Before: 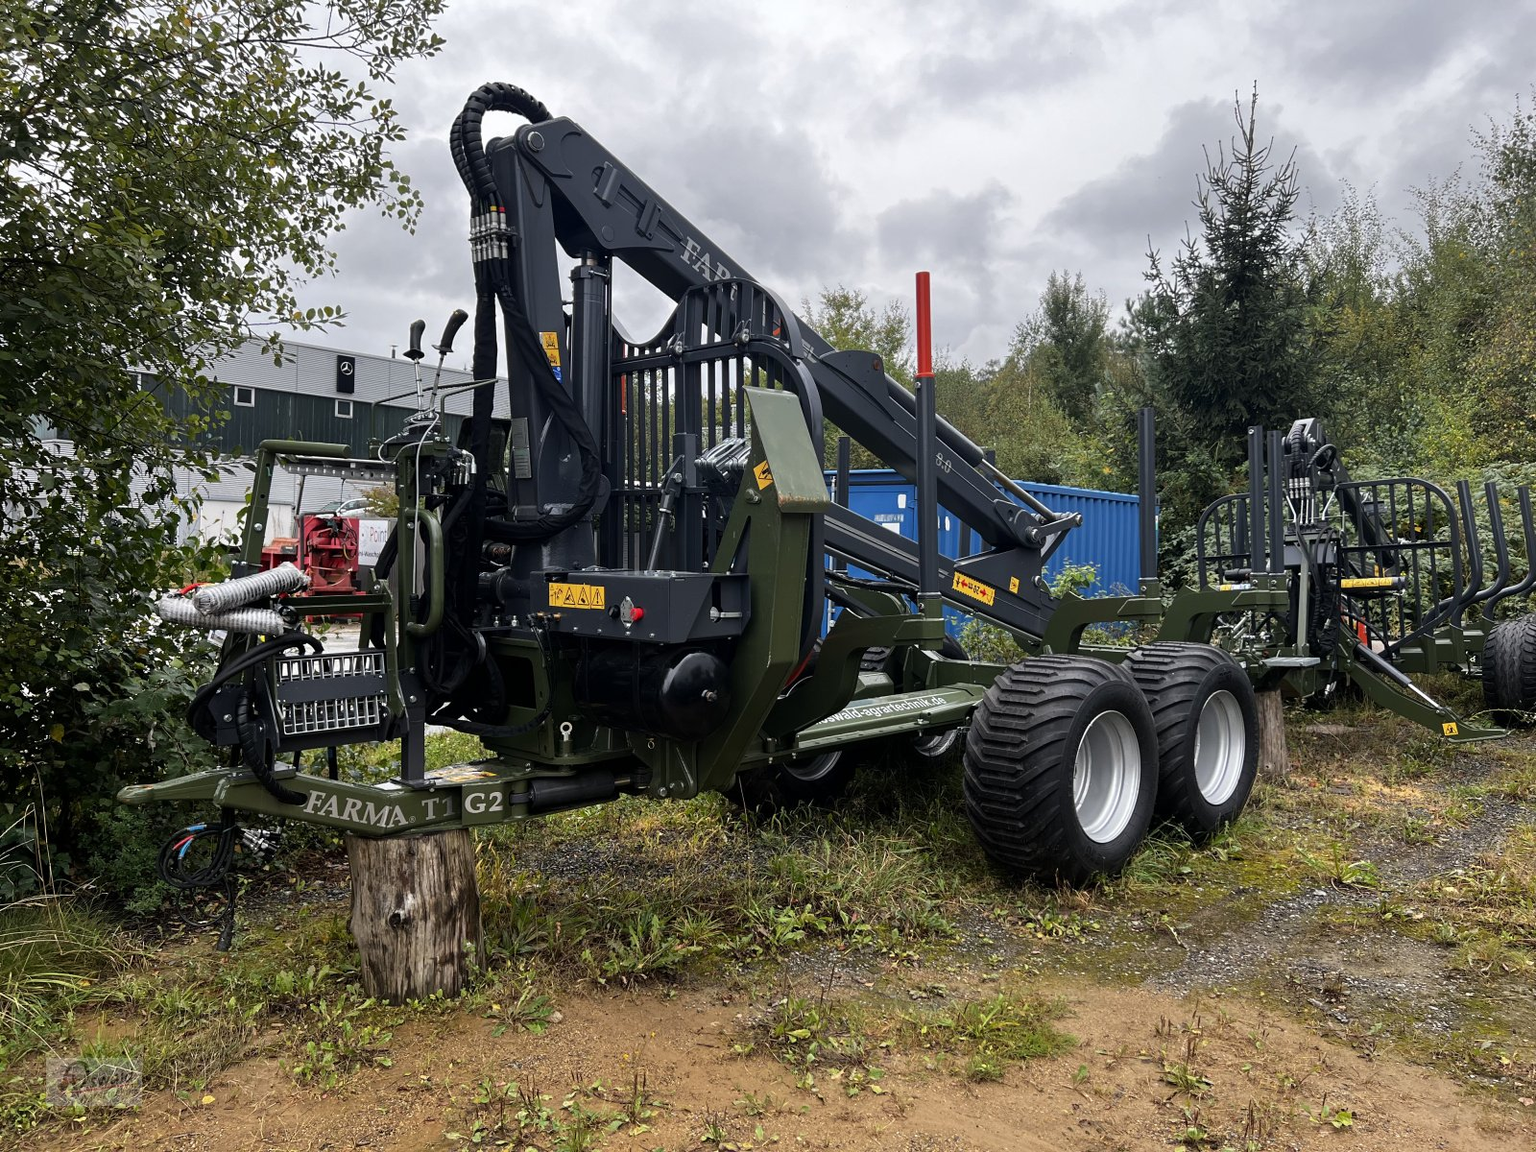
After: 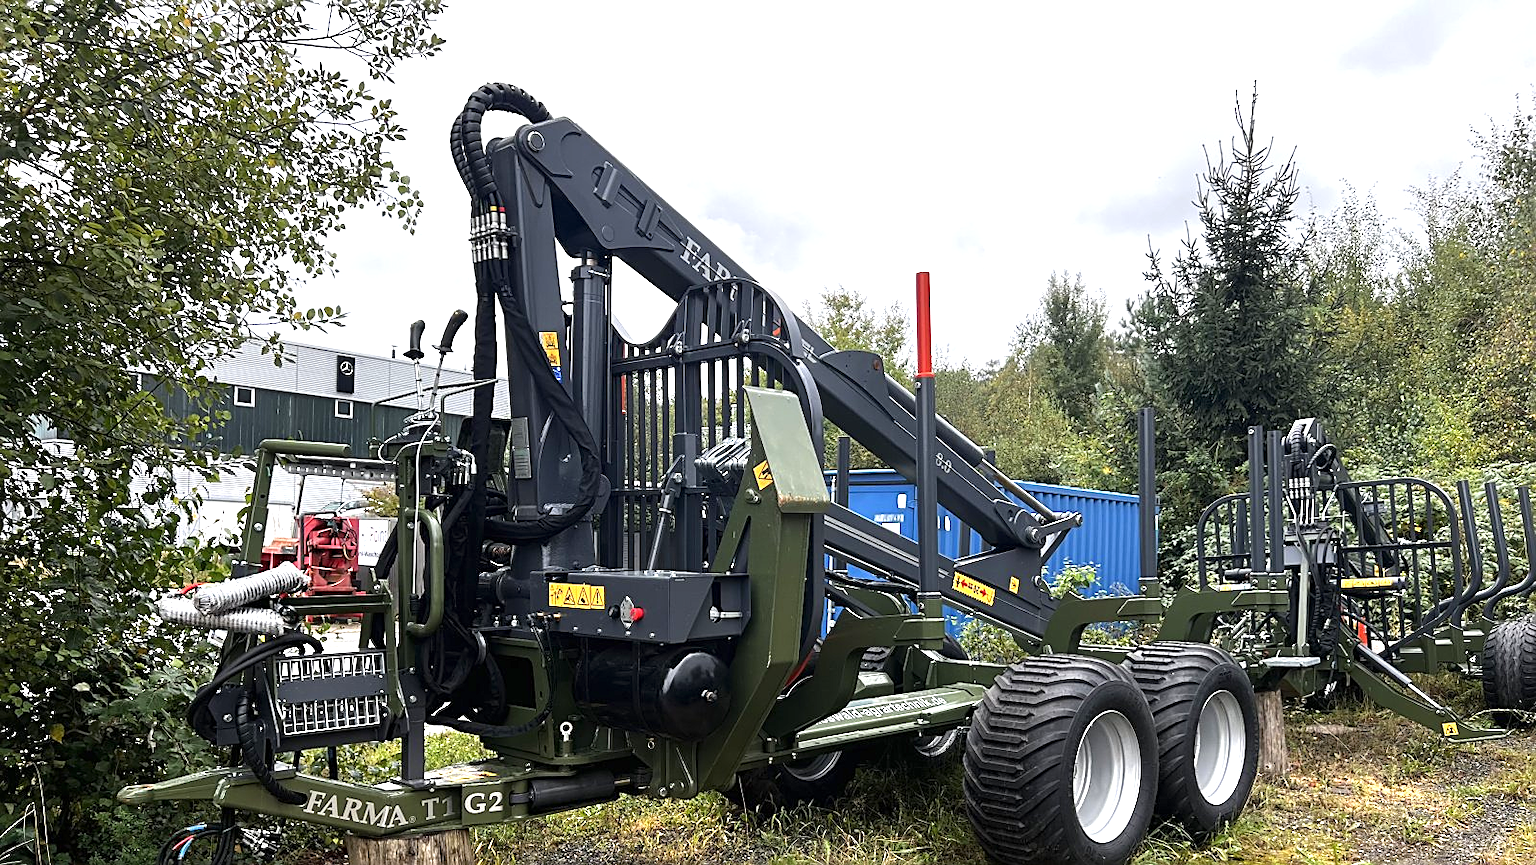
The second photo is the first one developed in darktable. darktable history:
crop: bottom 24.784%
sharpen: on, module defaults
exposure: black level correction 0, exposure 1 EV, compensate exposure bias true, compensate highlight preservation false
